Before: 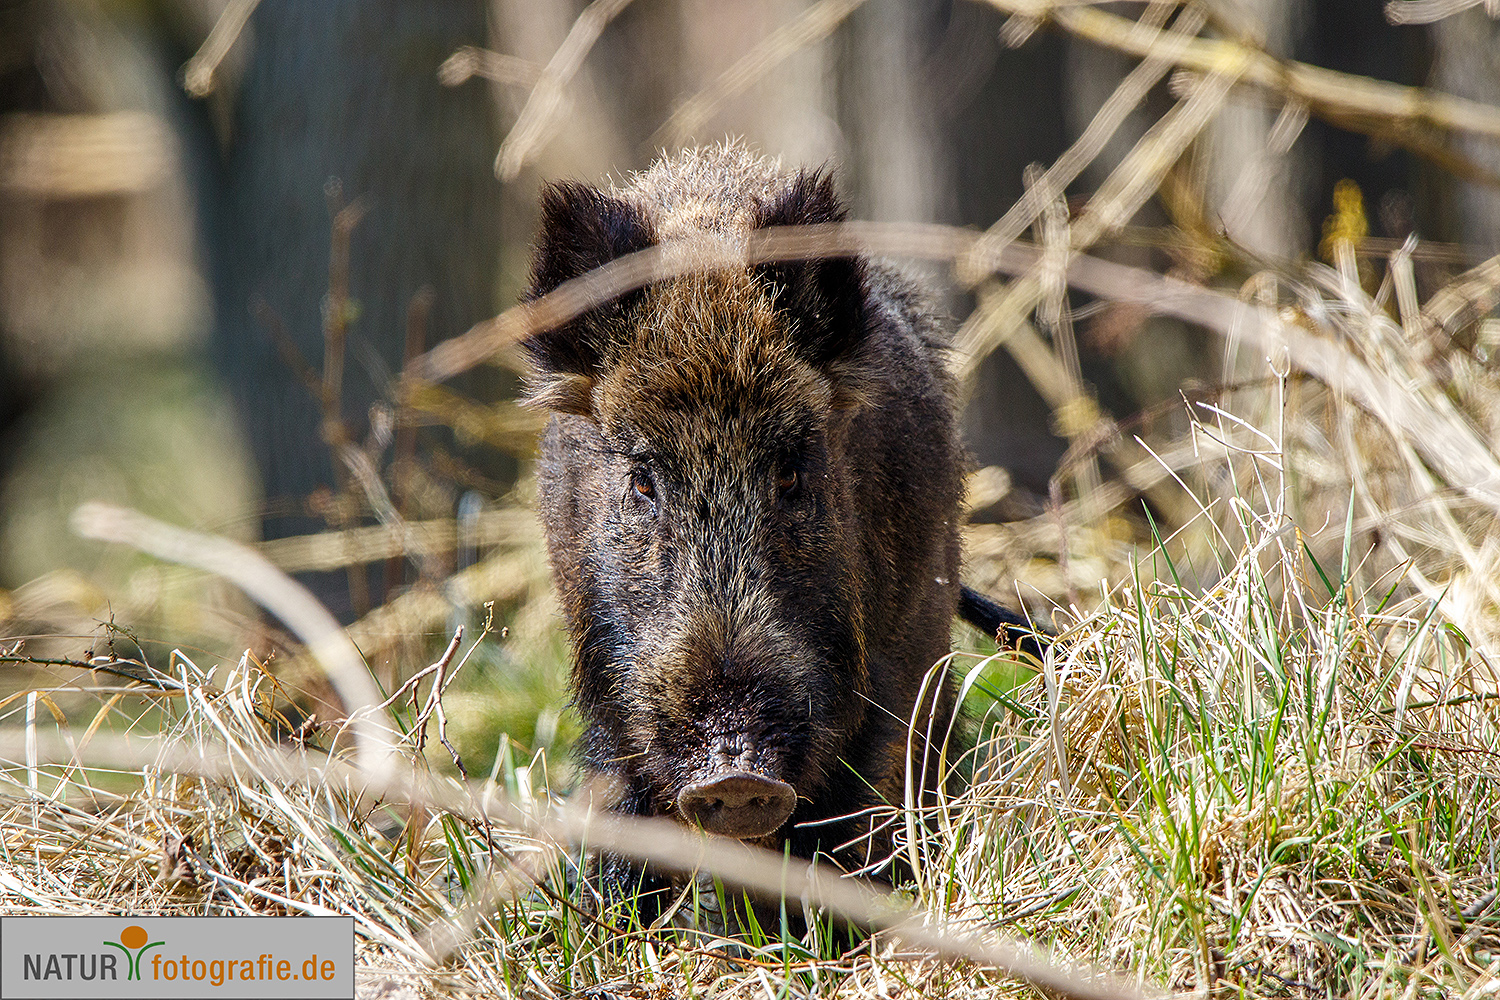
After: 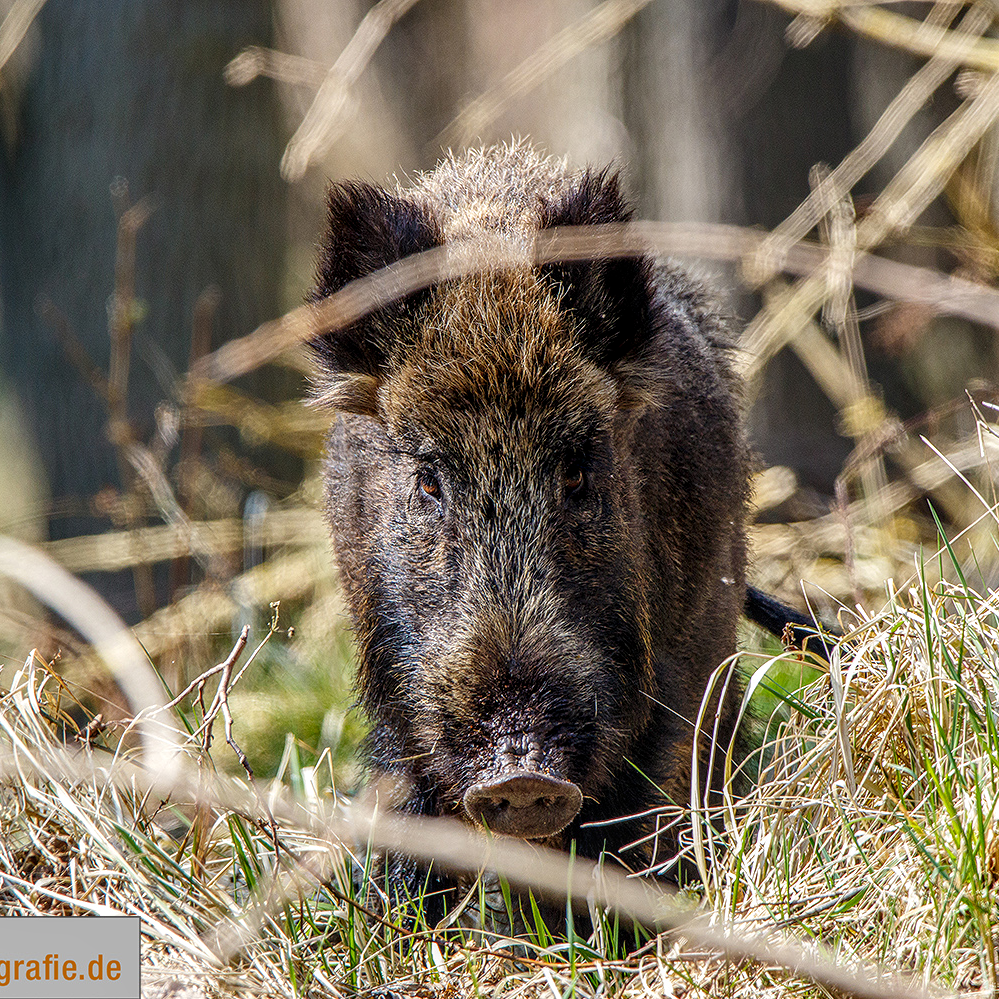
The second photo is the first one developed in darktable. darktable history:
crop and rotate: left 14.292%, right 19.041%
color balance: on, module defaults
local contrast: on, module defaults
